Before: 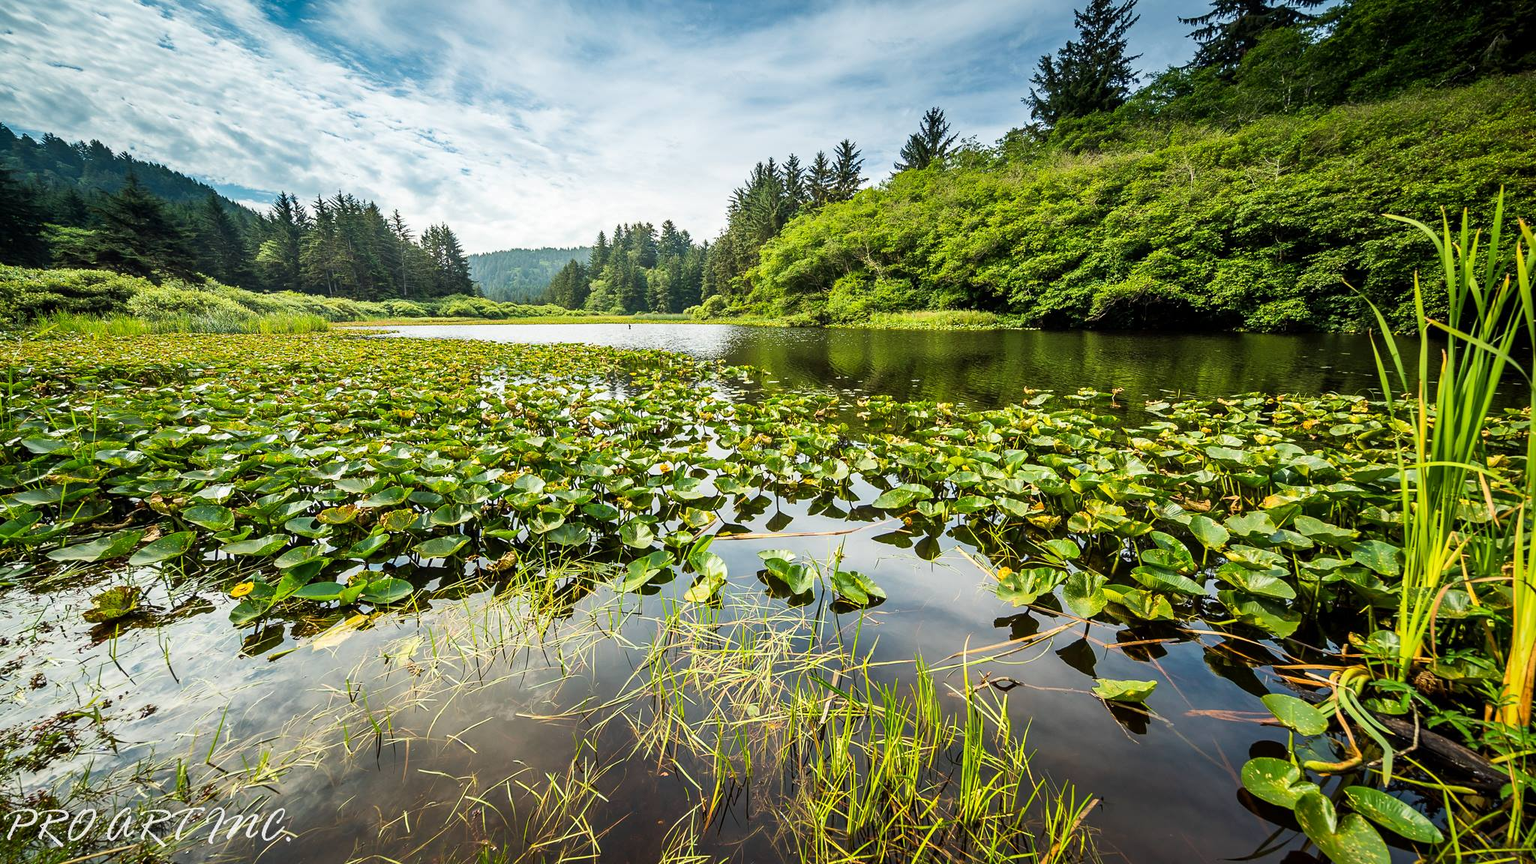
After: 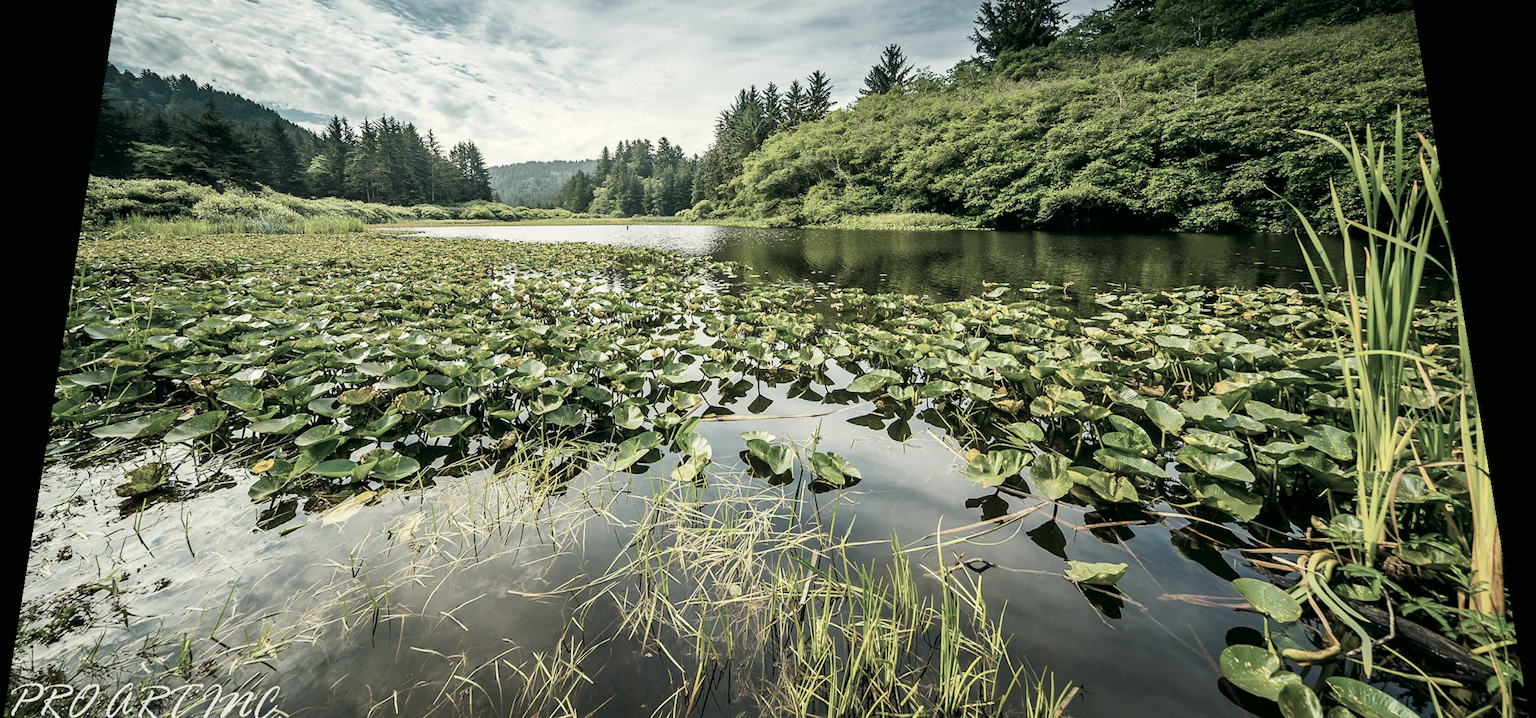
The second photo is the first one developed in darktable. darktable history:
color zones: curves: ch0 [(0, 0.6) (0.129, 0.508) (0.193, 0.483) (0.429, 0.5) (0.571, 0.5) (0.714, 0.5) (0.857, 0.5) (1, 0.6)]; ch1 [(0, 0.481) (0.112, 0.245) (0.213, 0.223) (0.429, 0.233) (0.571, 0.231) (0.683, 0.242) (0.857, 0.296) (1, 0.481)]
crop and rotate: top 5.609%, bottom 5.609%
color correction: highlights a* -0.482, highlights b* 9.48, shadows a* -9.48, shadows b* 0.803
rotate and perspective: rotation 0.128°, lens shift (vertical) -0.181, lens shift (horizontal) -0.044, shear 0.001, automatic cropping off
